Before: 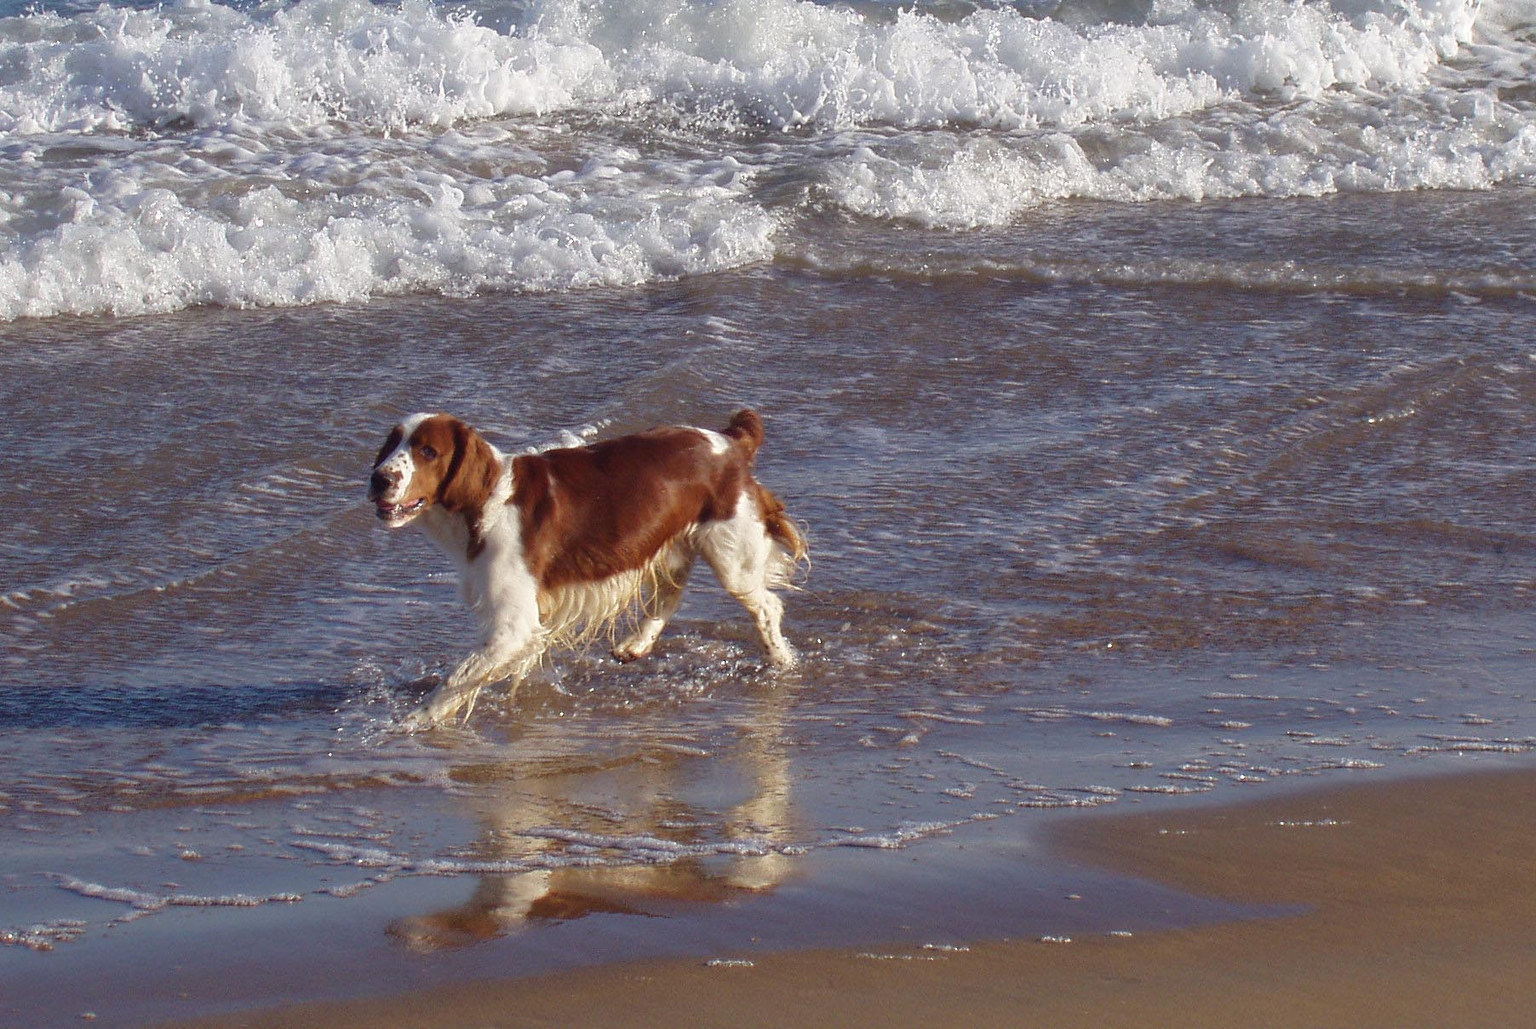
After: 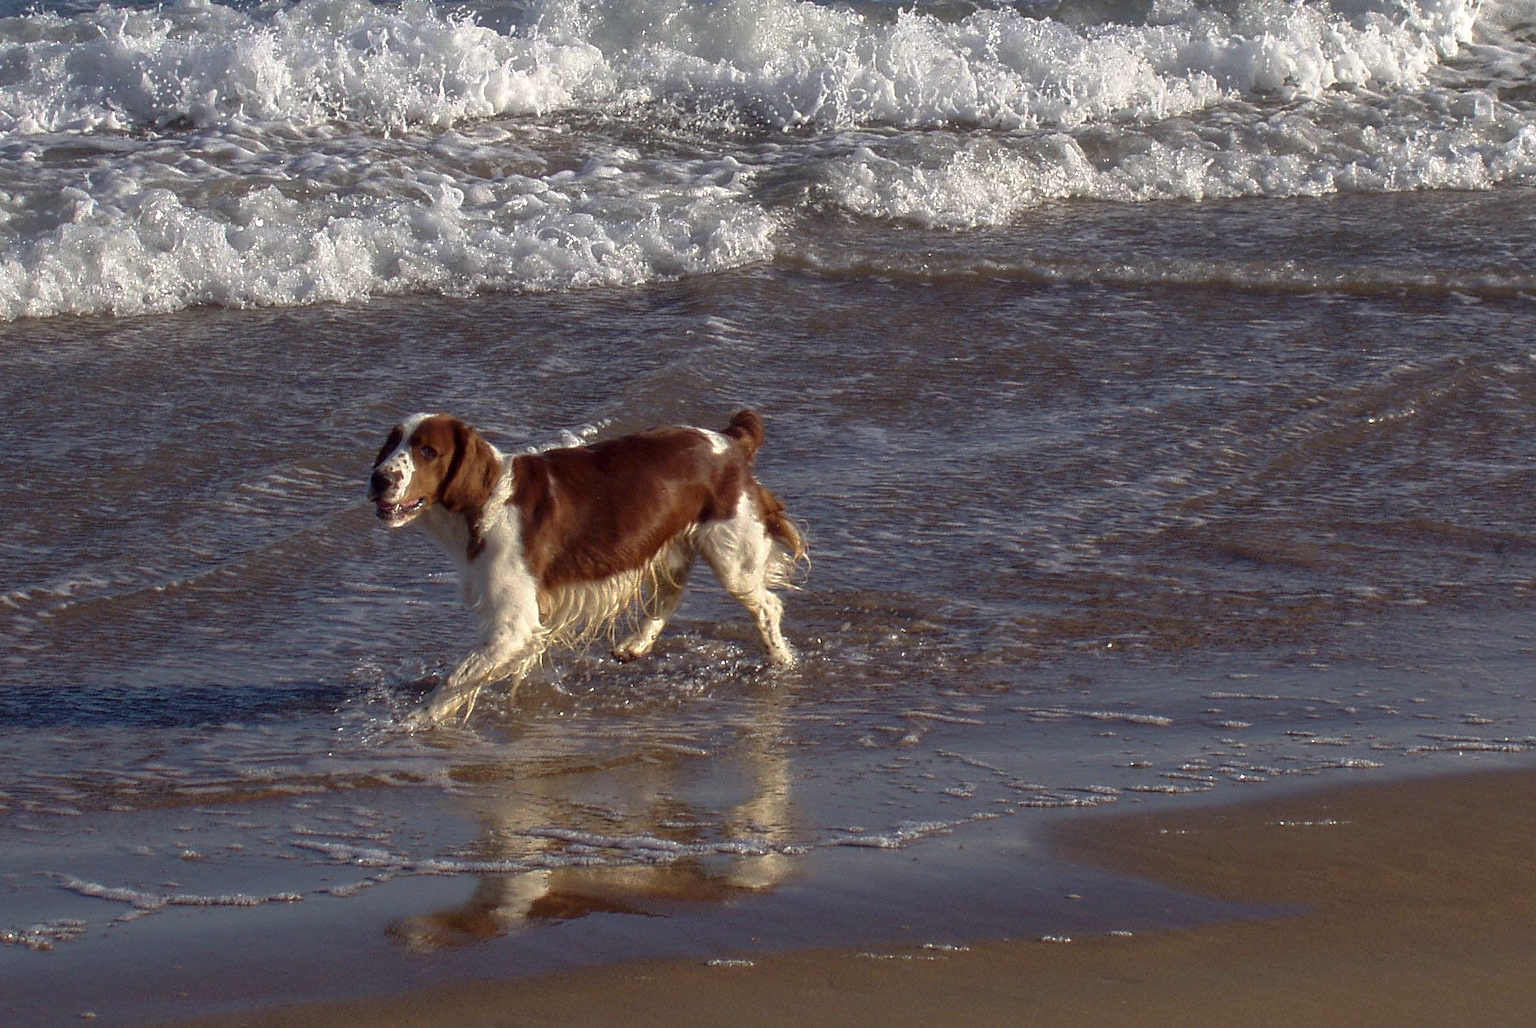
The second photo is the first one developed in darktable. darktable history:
color correction: highlights b* 3
base curve: curves: ch0 [(0, 0) (0.595, 0.418) (1, 1)], preserve colors none
local contrast: on, module defaults
